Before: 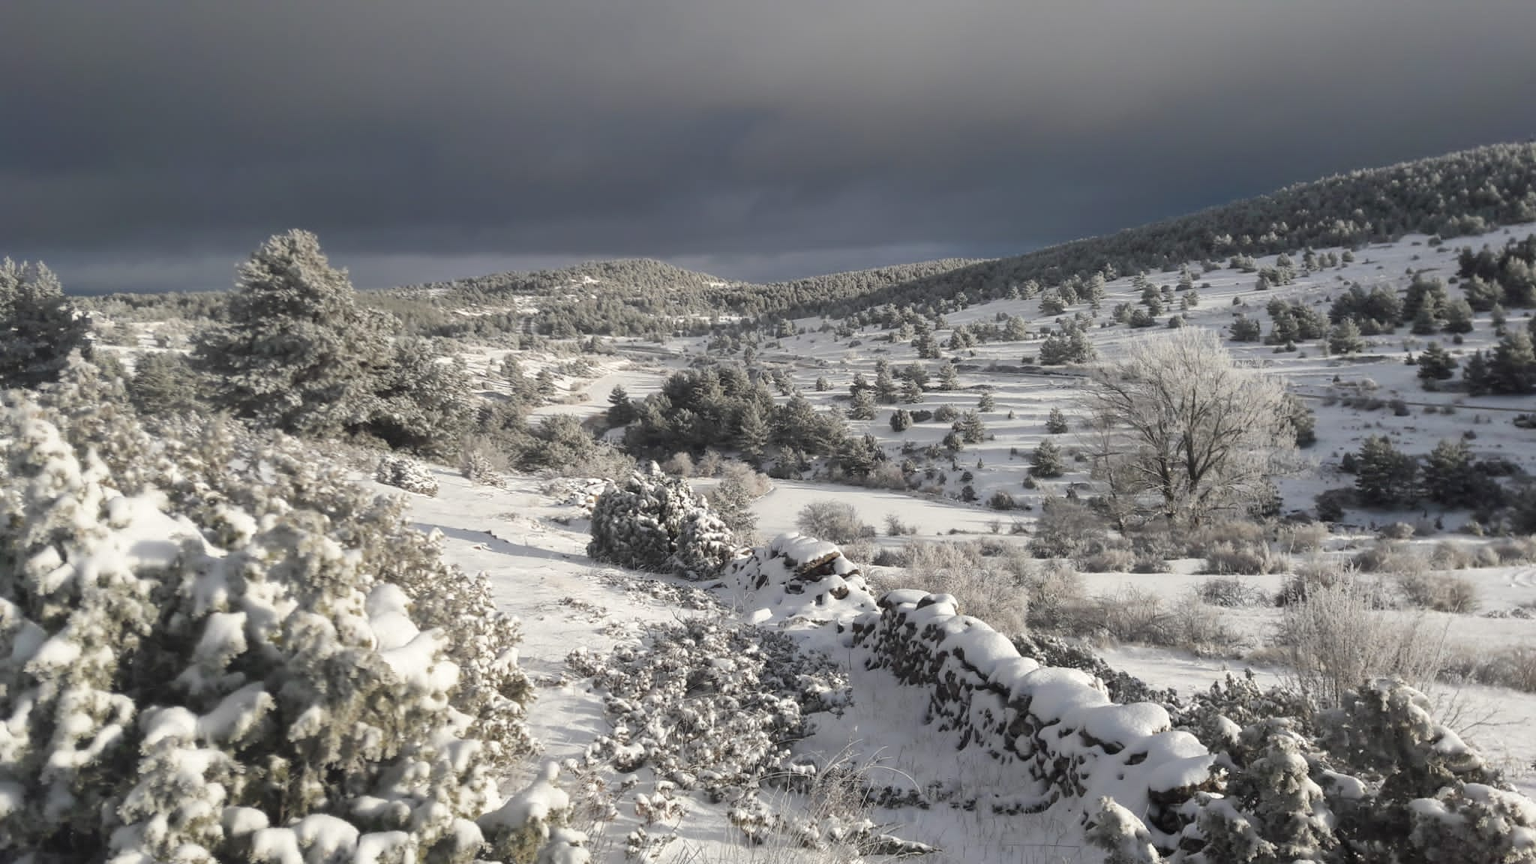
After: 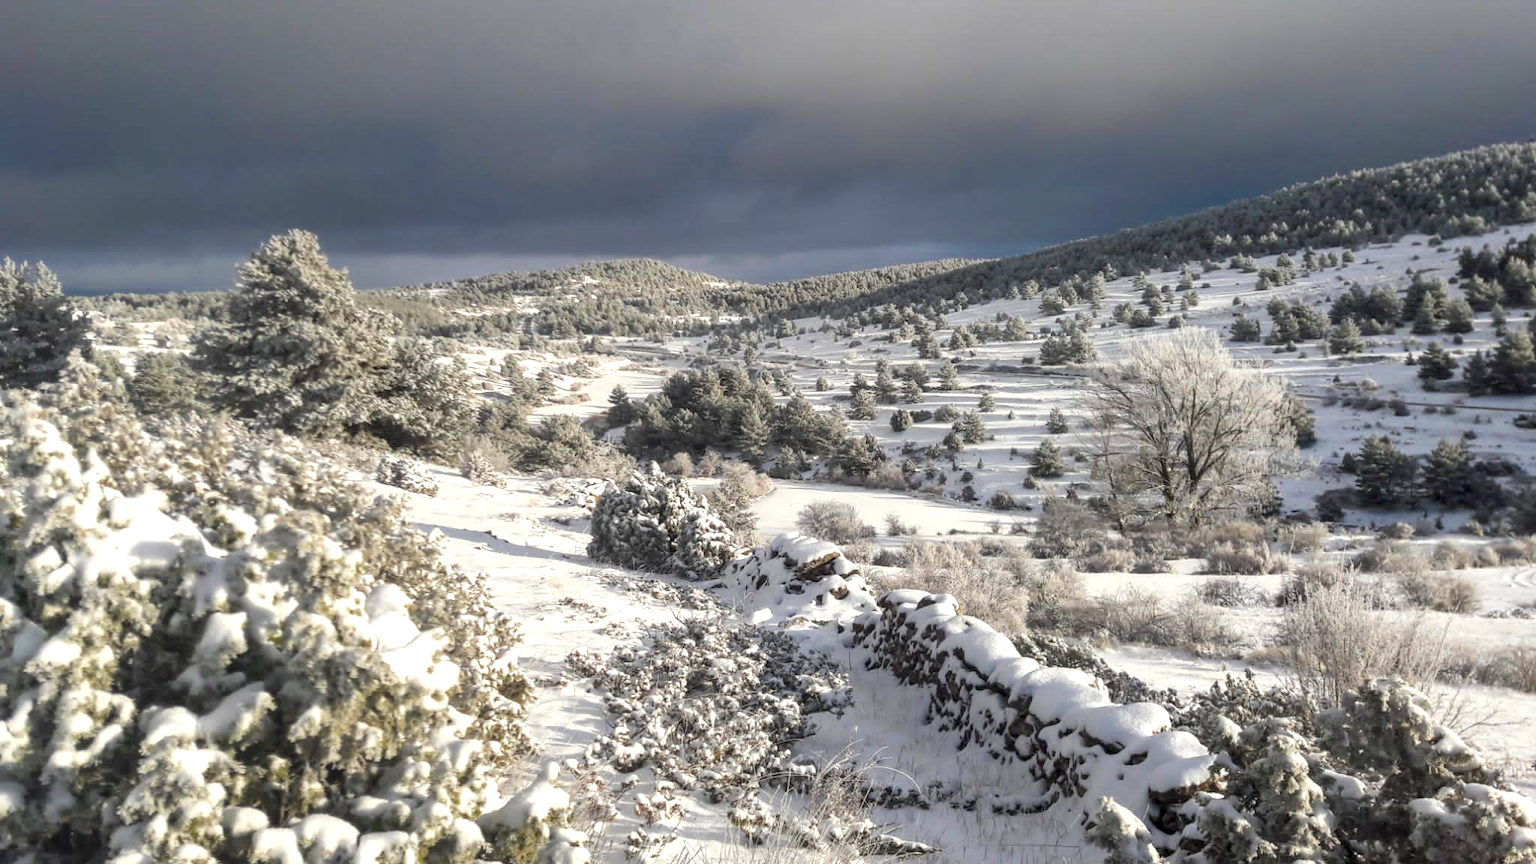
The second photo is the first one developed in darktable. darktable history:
color balance rgb: linear chroma grading › global chroma 15%, perceptual saturation grading › global saturation 30%
exposure: black level correction 0.003, exposure 0.383 EV, compensate highlight preservation false
local contrast: on, module defaults
